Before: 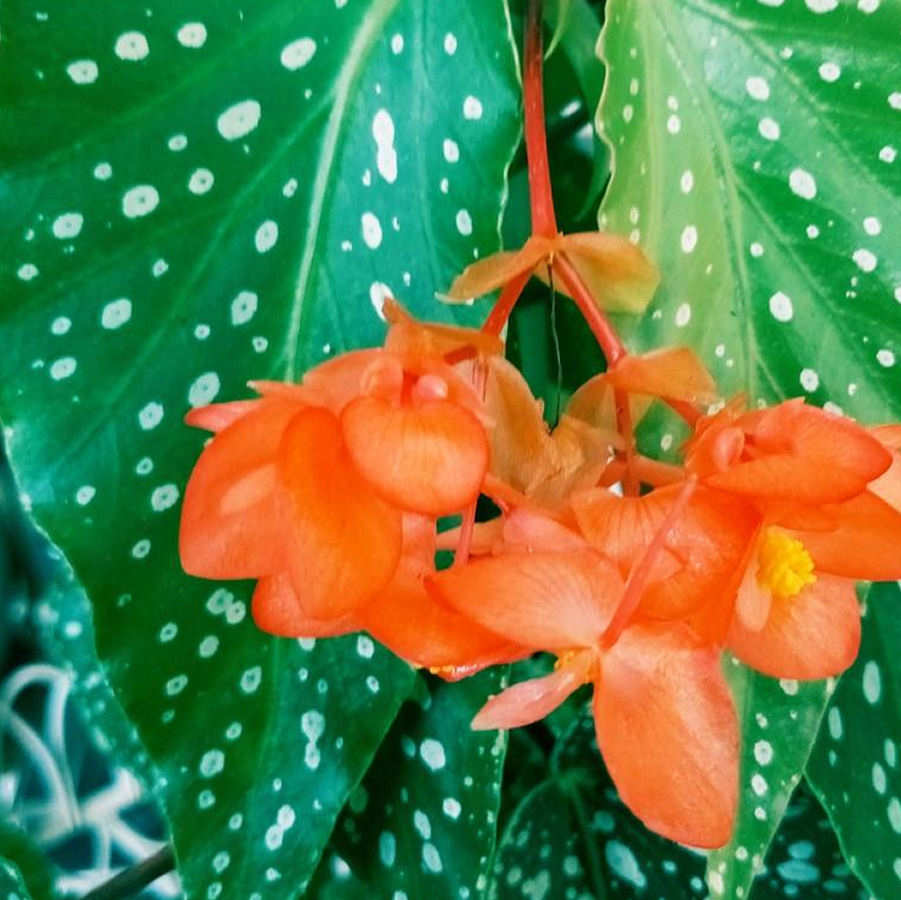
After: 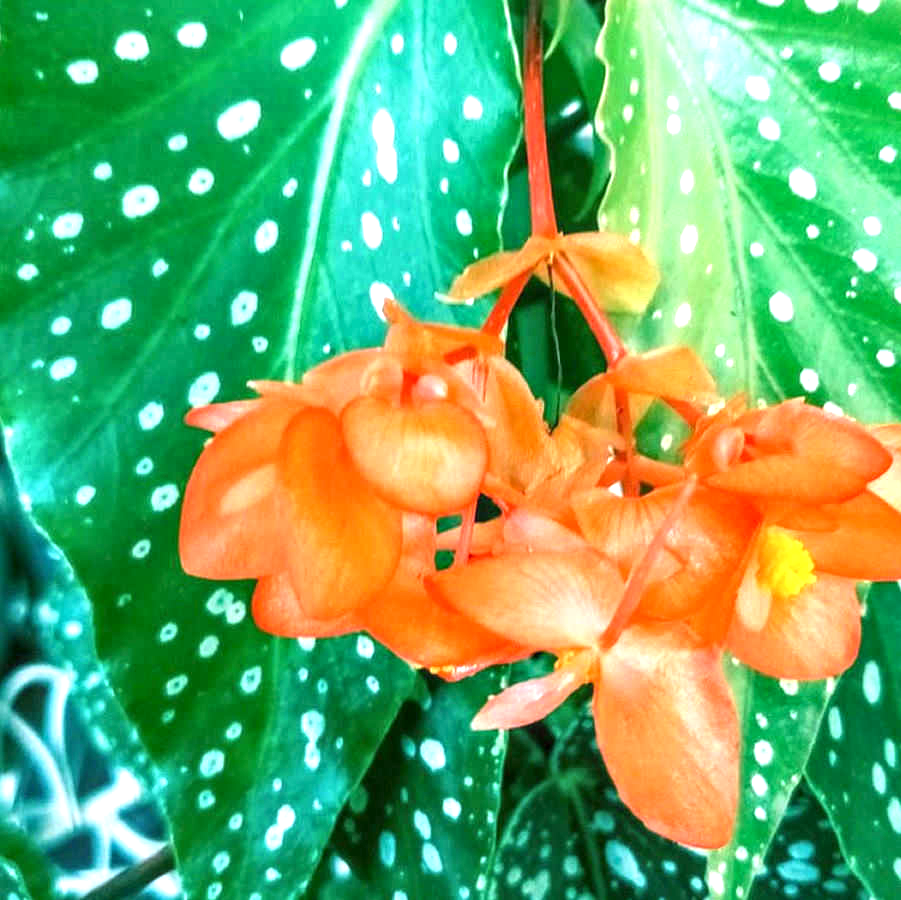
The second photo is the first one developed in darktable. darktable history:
local contrast: on, module defaults
exposure: black level correction 0, exposure 1 EV, compensate exposure bias true, compensate highlight preservation false
white balance: red 0.984, blue 1.059
tone equalizer: on, module defaults
